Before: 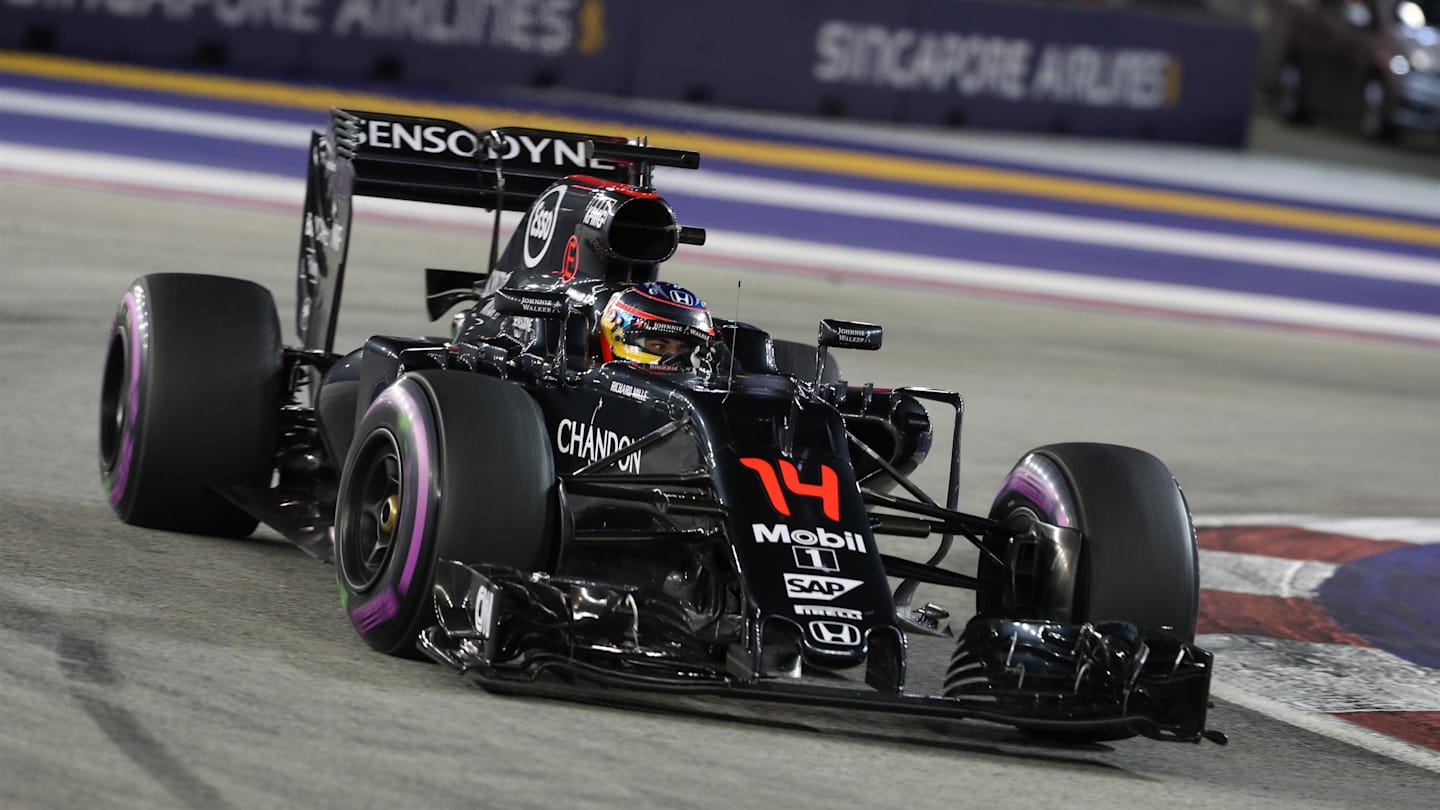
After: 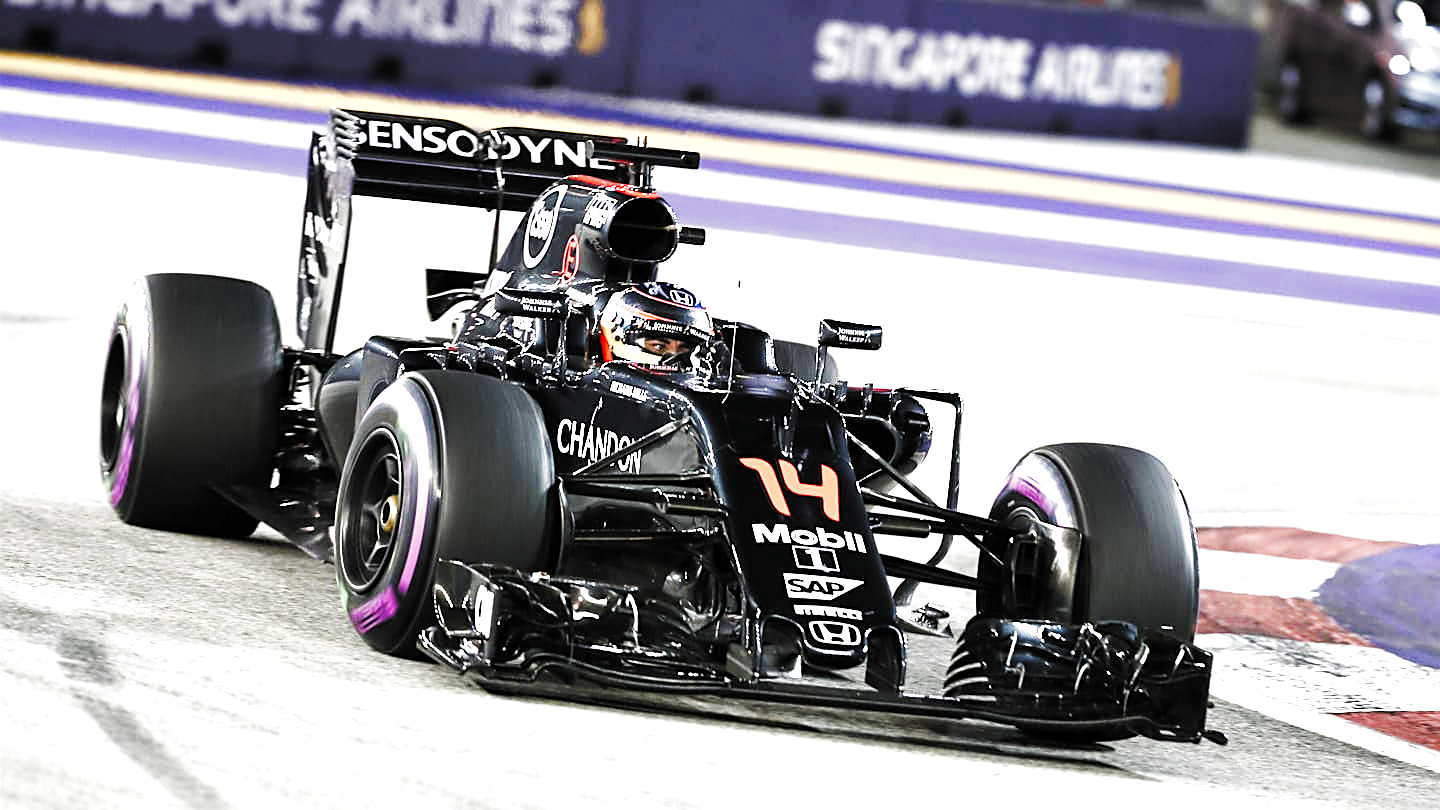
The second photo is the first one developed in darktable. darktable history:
sharpen: on, module defaults
base curve: curves: ch0 [(0, 0) (0.032, 0.025) (0.121, 0.166) (0.206, 0.329) (0.605, 0.79) (1, 1)], preserve colors none
filmic: grey point source 4.09, black point source -8.08, white point source 3.12, grey point target 18, white point target 100, output power 2.2, latitude stops 2, contrast 1.53, saturation 100, global saturation 100
